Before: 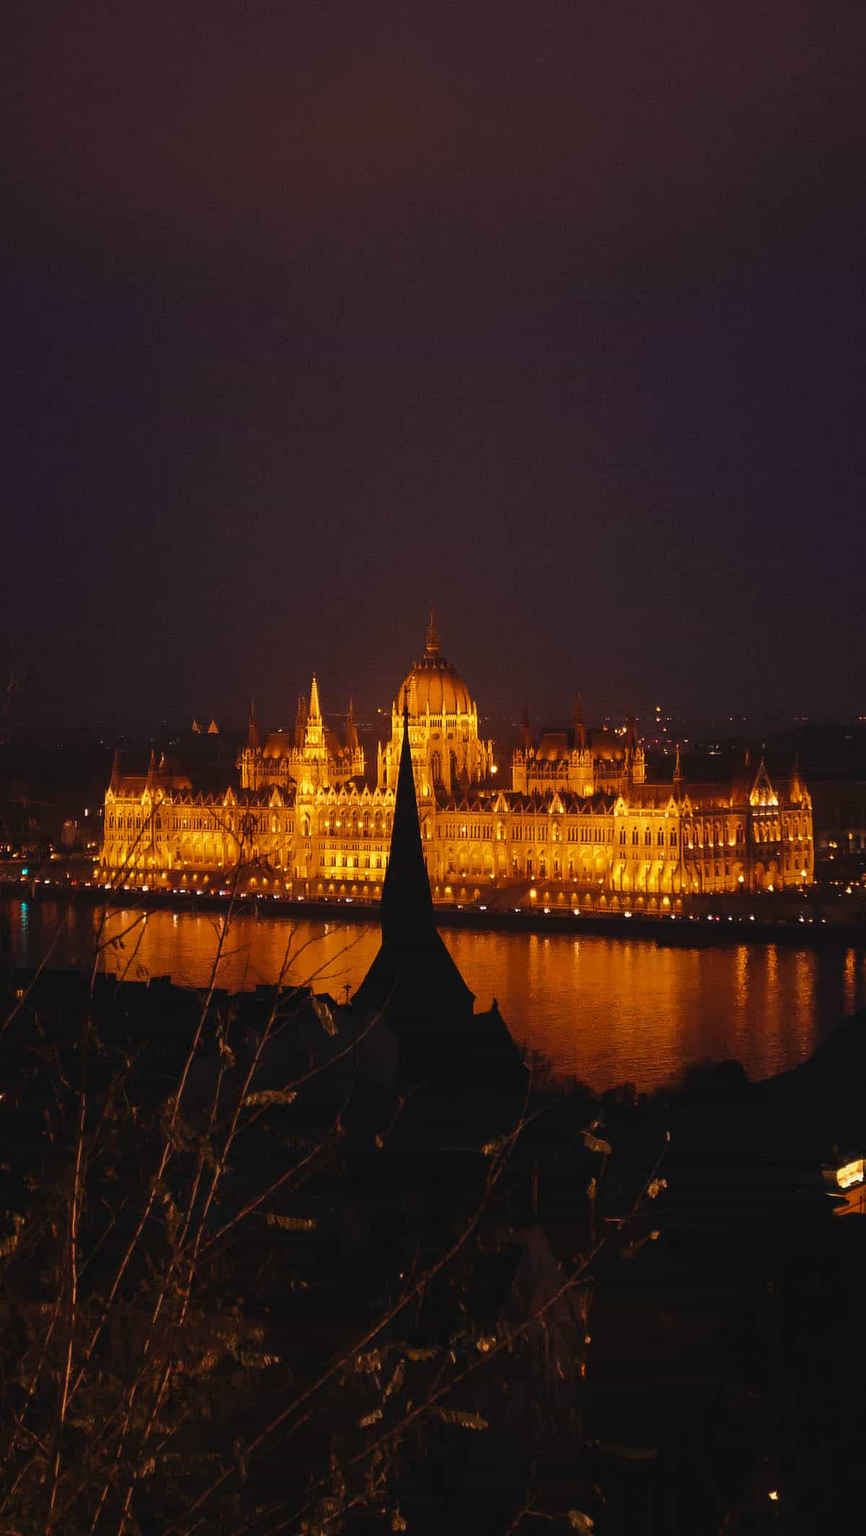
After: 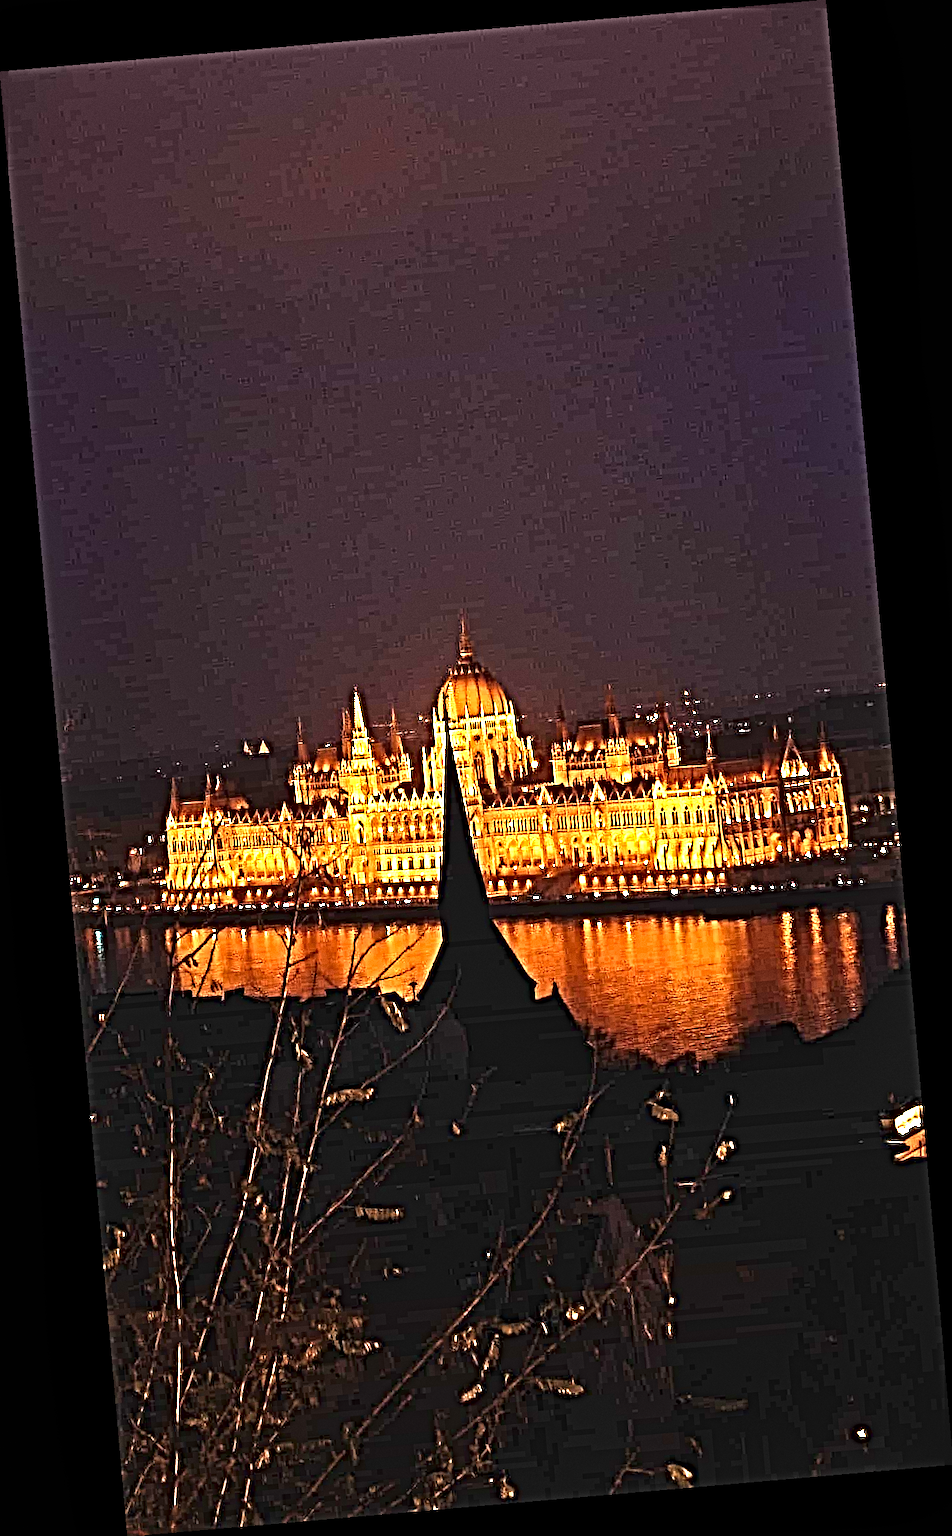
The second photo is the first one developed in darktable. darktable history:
sharpen: radius 6.3, amount 1.8, threshold 0
local contrast: mode bilateral grid, contrast 20, coarseness 50, detail 132%, midtone range 0.2
exposure: black level correction 0, exposure 1.1 EV, compensate highlight preservation false
rotate and perspective: rotation -4.98°, automatic cropping off
grain: coarseness 0.09 ISO
tone equalizer: -8 EV -0.417 EV, -7 EV -0.389 EV, -6 EV -0.333 EV, -5 EV -0.222 EV, -3 EV 0.222 EV, -2 EV 0.333 EV, -1 EV 0.389 EV, +0 EV 0.417 EV, edges refinement/feathering 500, mask exposure compensation -1.57 EV, preserve details no
